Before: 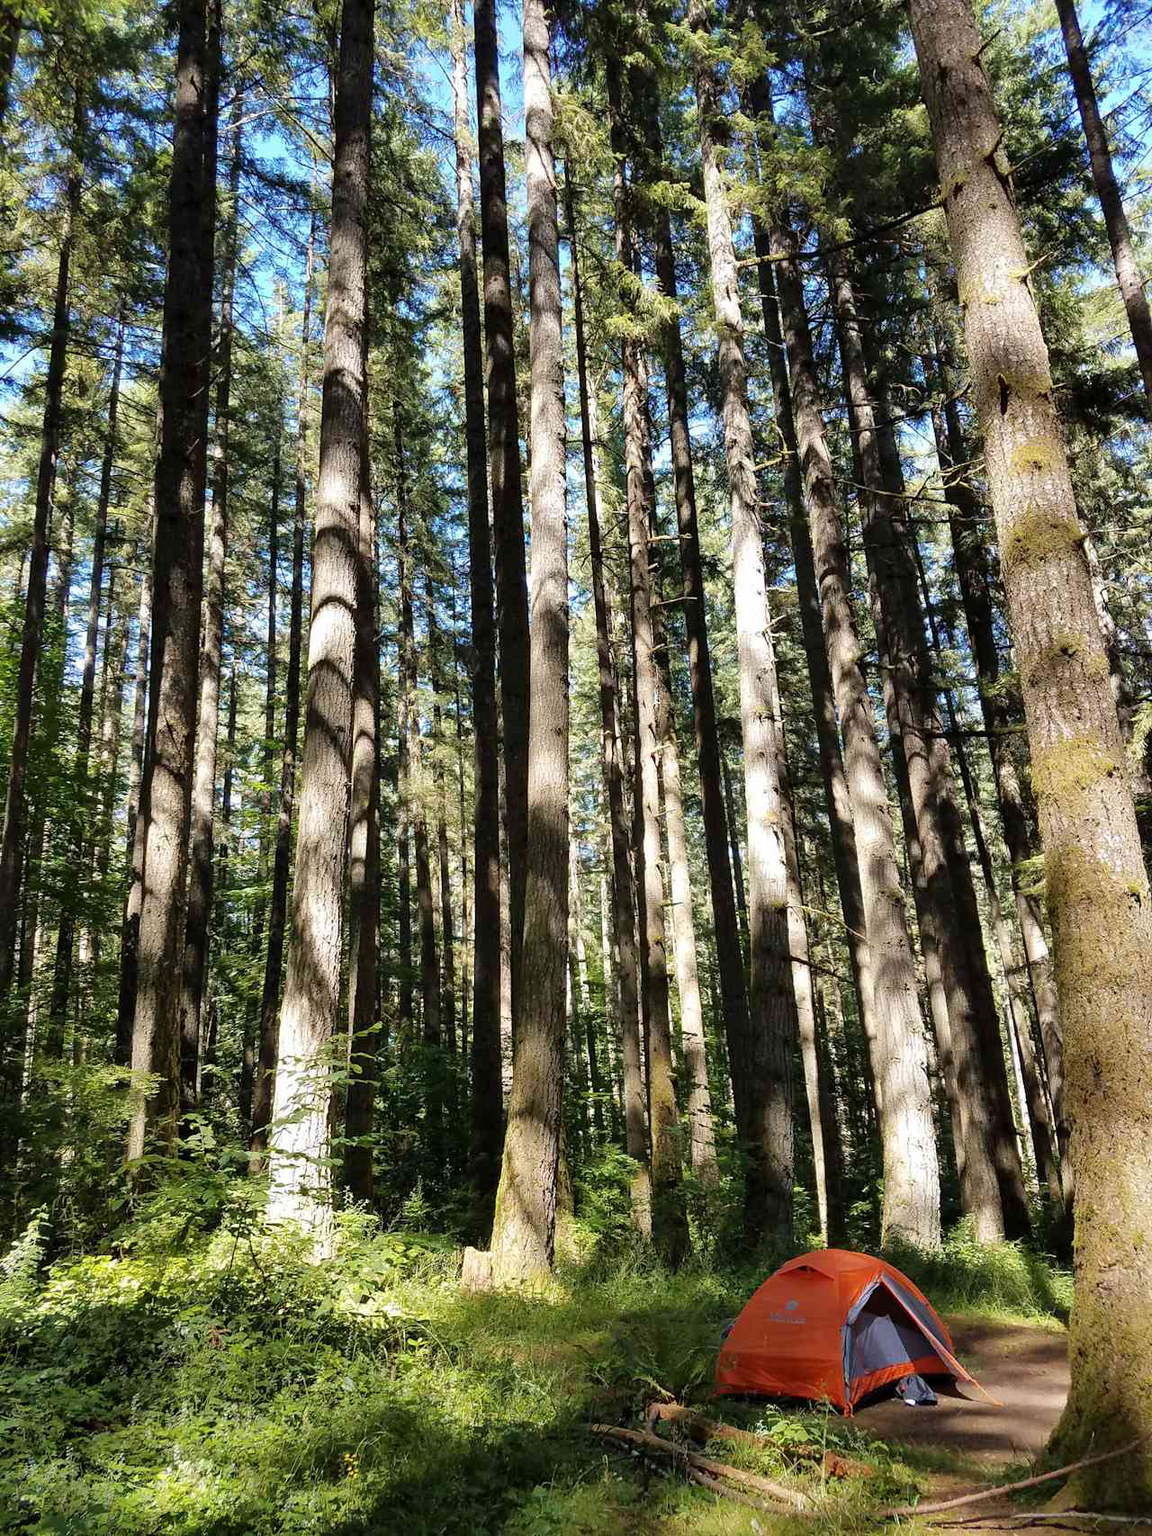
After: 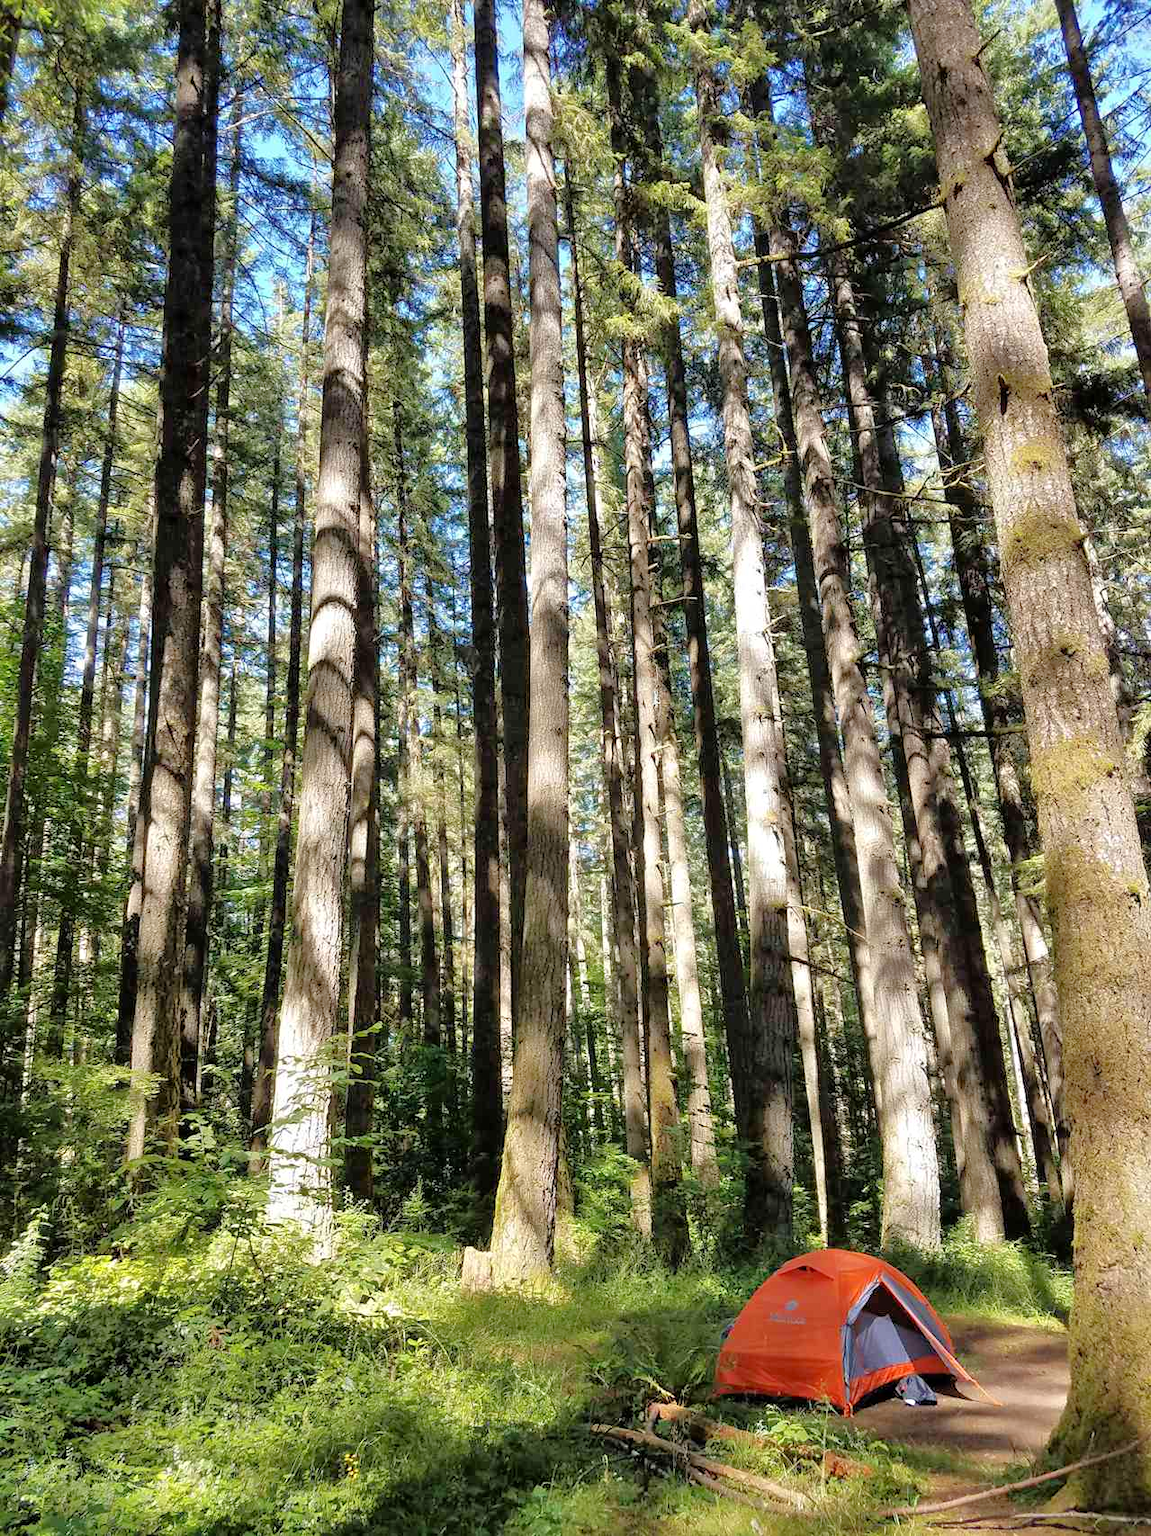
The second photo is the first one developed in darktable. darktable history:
tone equalizer: -7 EV 0.152 EV, -6 EV 0.597 EV, -5 EV 1.18 EV, -4 EV 1.32 EV, -3 EV 1.17 EV, -2 EV 0.6 EV, -1 EV 0.152 EV
